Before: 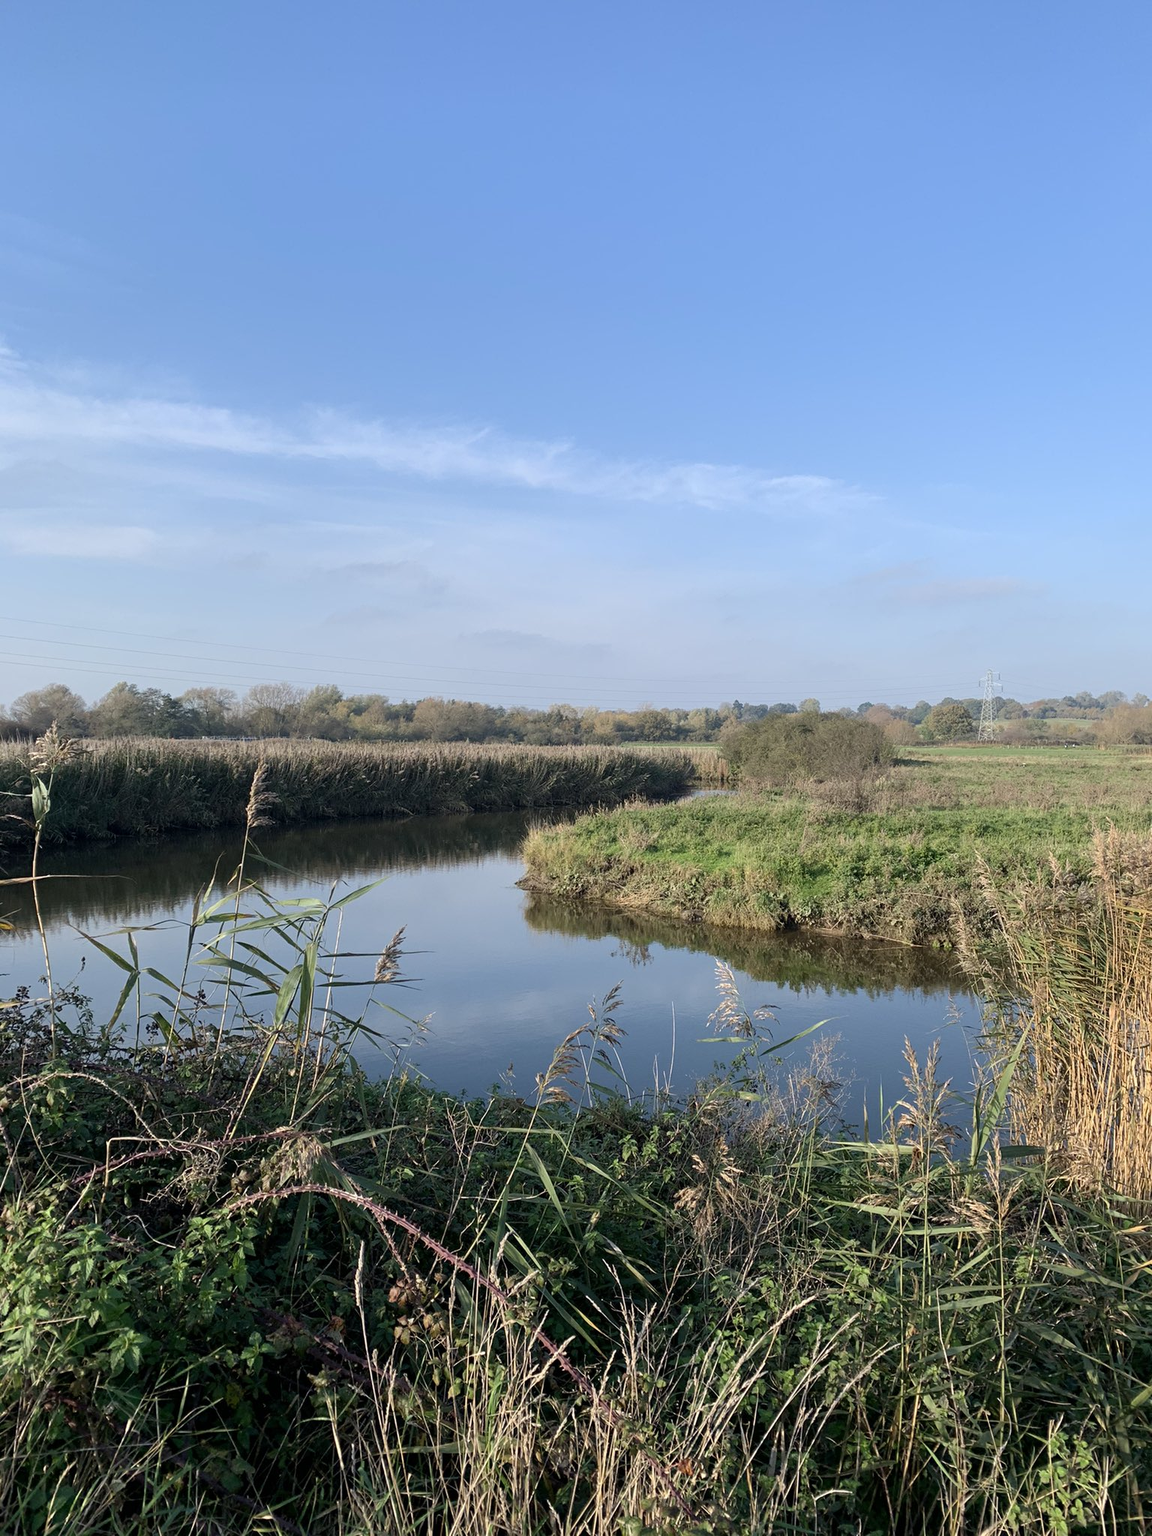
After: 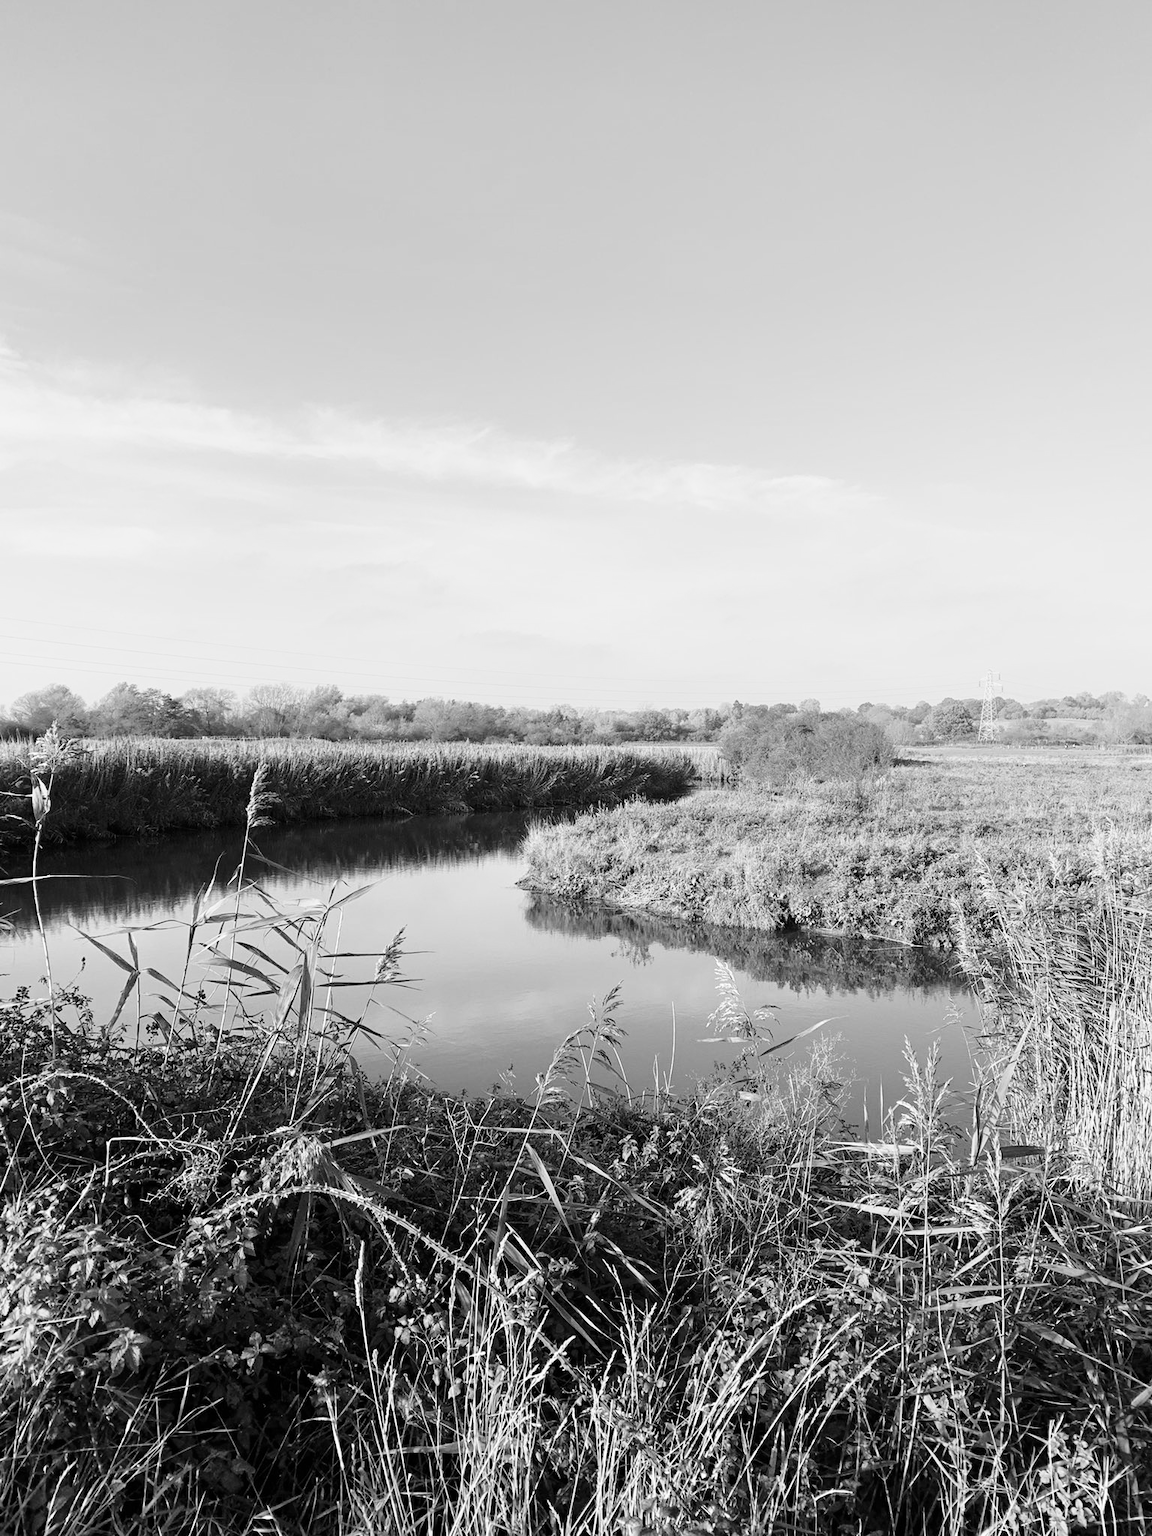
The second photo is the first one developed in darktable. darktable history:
base curve: curves: ch0 [(0, 0) (0.028, 0.03) (0.121, 0.232) (0.46, 0.748) (0.859, 0.968) (1, 1)], preserve colors none
color zones: curves: ch1 [(0, -0.394) (0.143, -0.394) (0.286, -0.394) (0.429, -0.392) (0.571, -0.391) (0.714, -0.391) (0.857, -0.391) (1, -0.394)]
